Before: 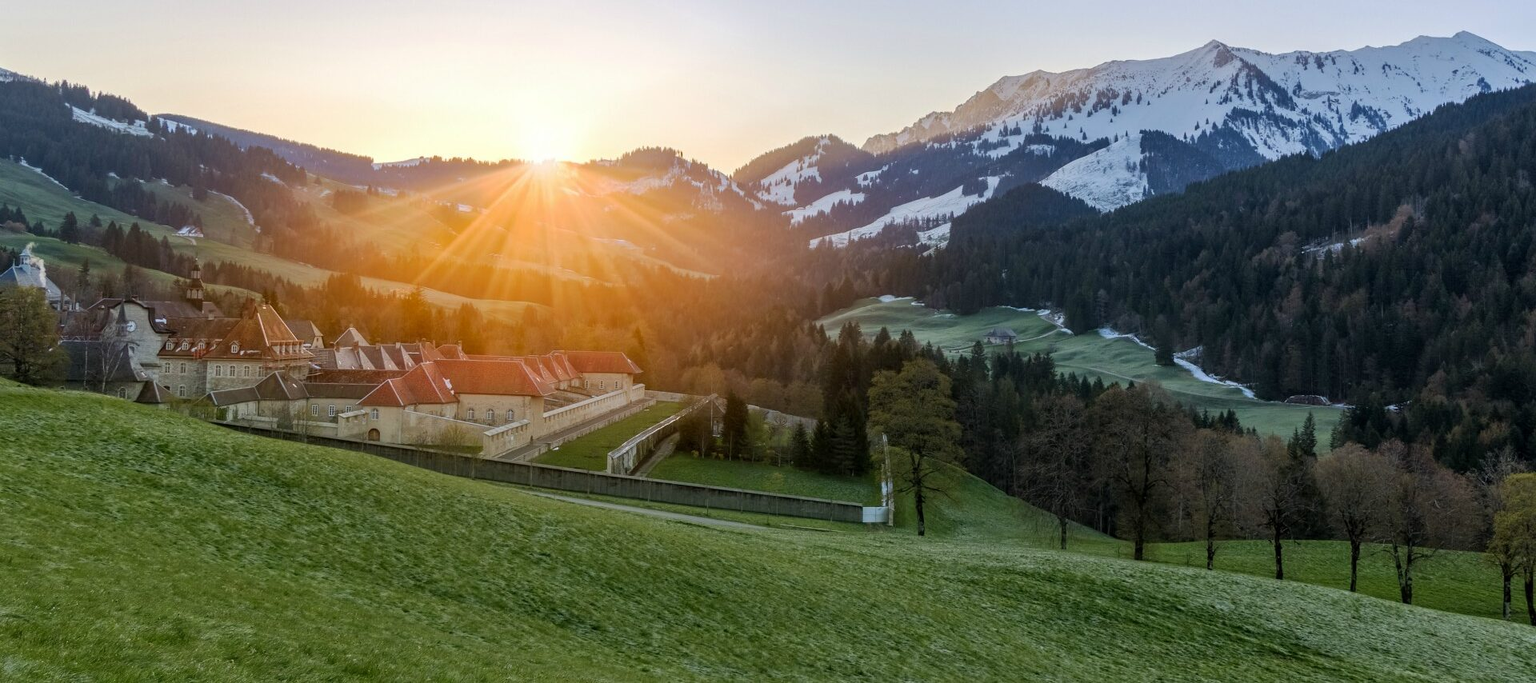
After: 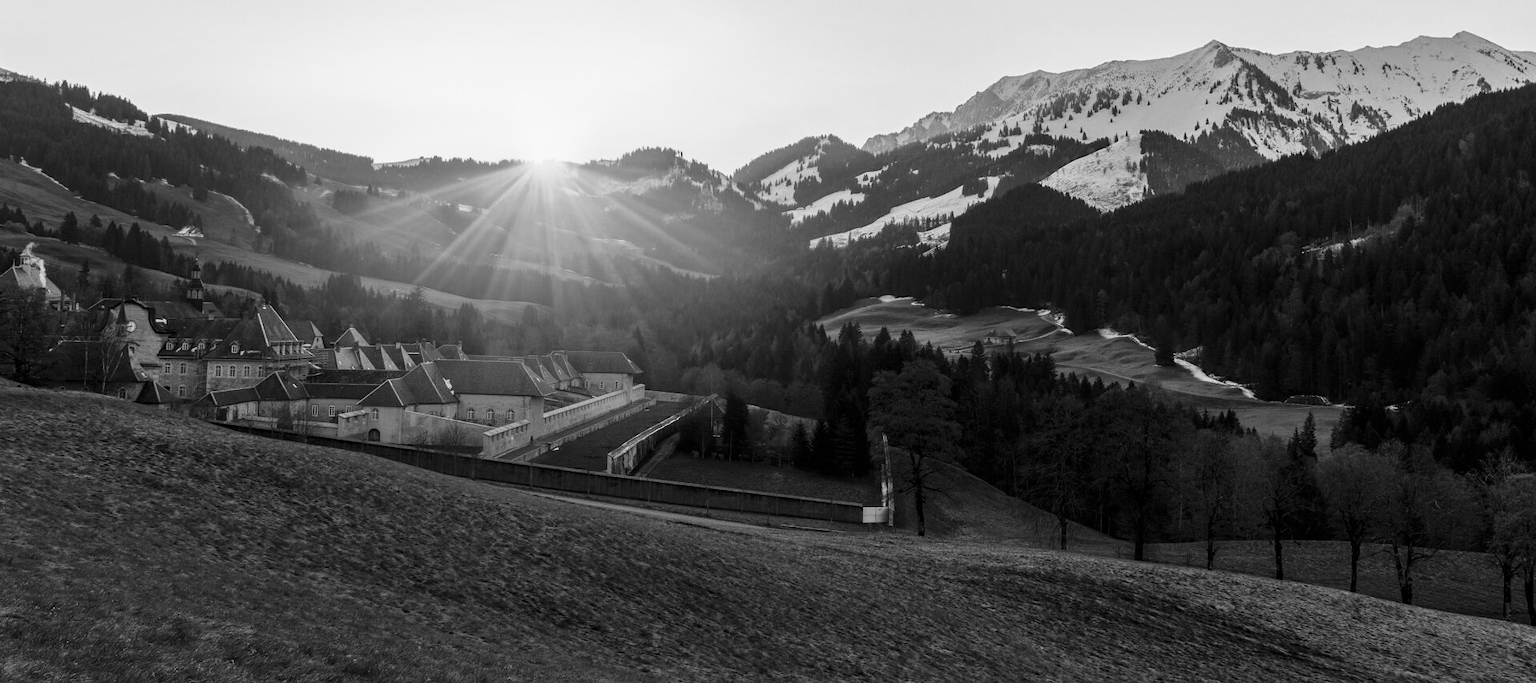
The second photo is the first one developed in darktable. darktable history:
tone curve: curves: ch0 [(0, 0) (0.042, 0.01) (0.223, 0.123) (0.59, 0.574) (0.802, 0.868) (1, 1)], color space Lab, linked channels, preserve colors none
color calibration "t3mujinpack channel mixer": output gray [0.23, 0.37, 0.4, 0], gray › normalize channels true, illuminant same as pipeline (D50), adaptation XYZ, x 0.346, y 0.359, gamut compression 0
